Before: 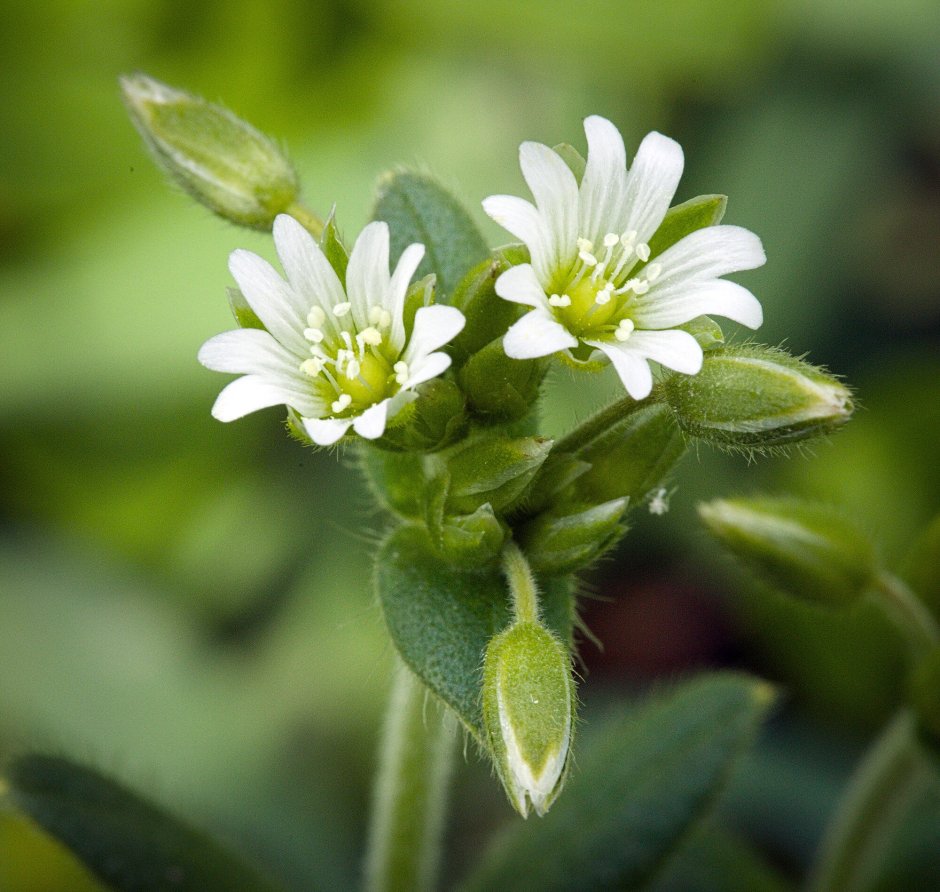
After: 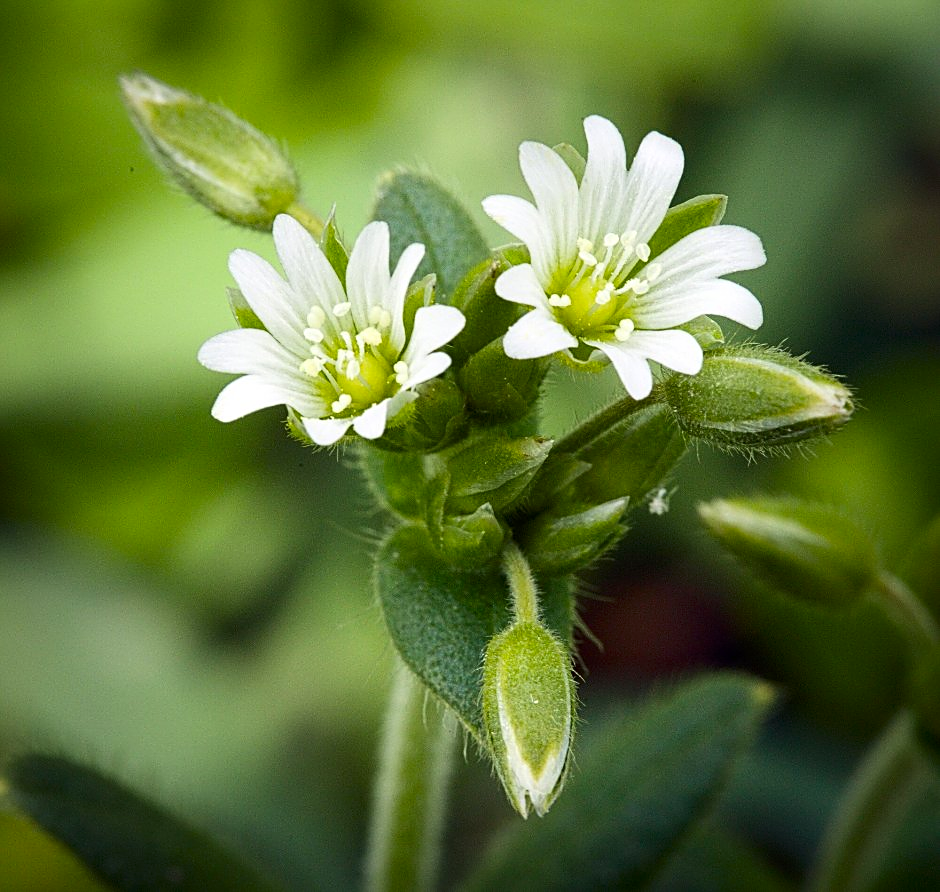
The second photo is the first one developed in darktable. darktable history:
contrast brightness saturation: contrast 0.15, brightness -0.01, saturation 0.1
sharpen: on, module defaults
